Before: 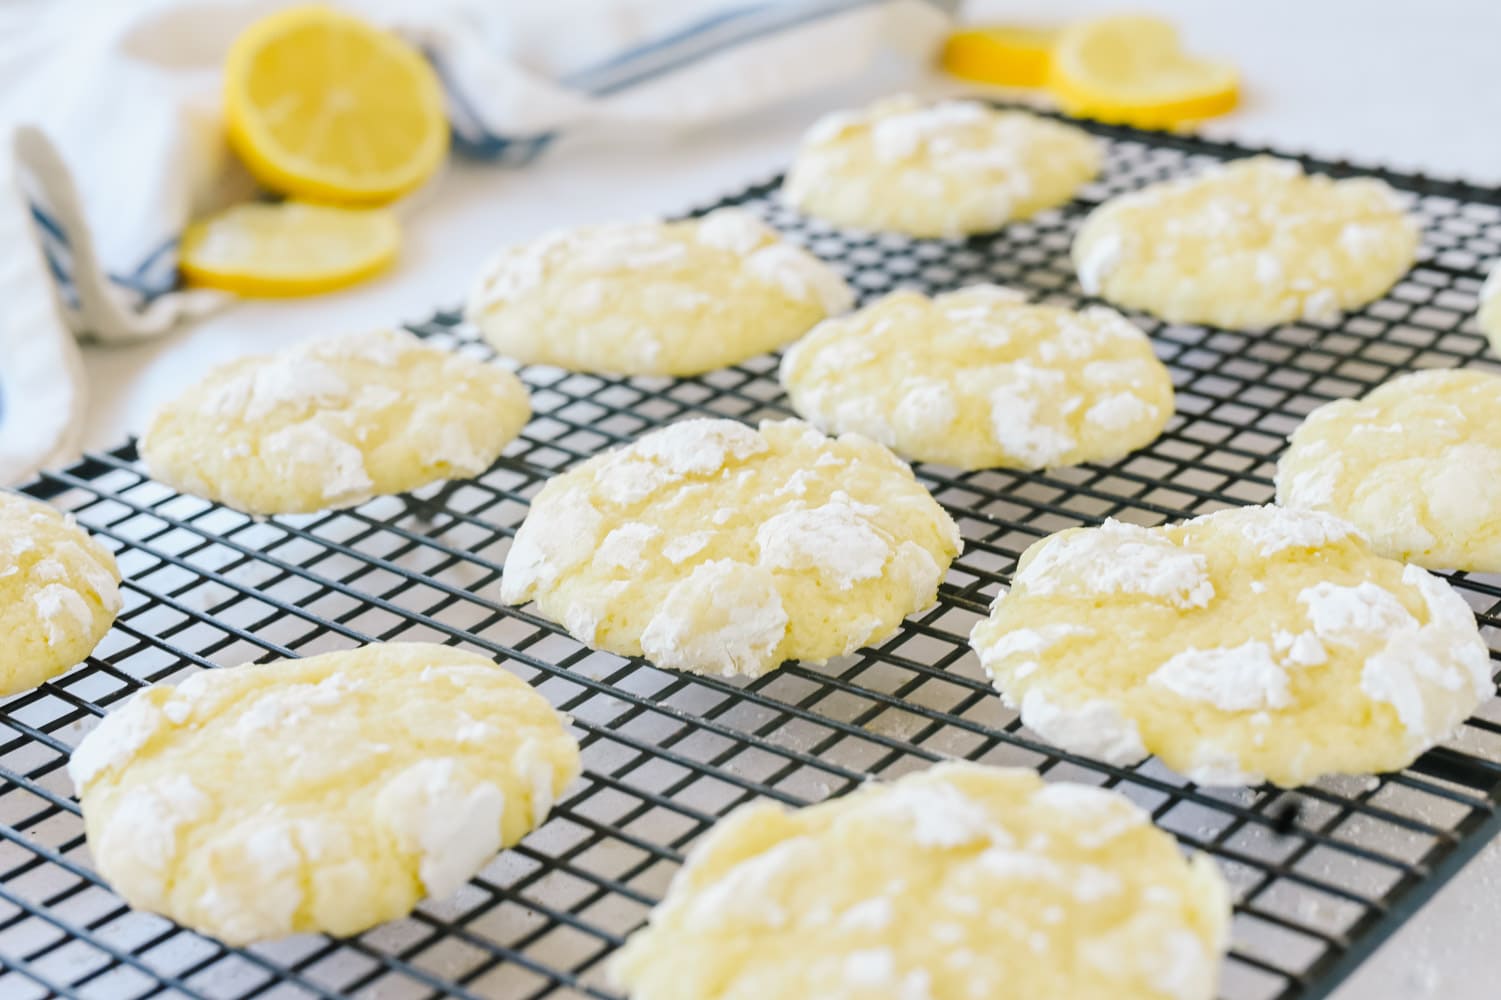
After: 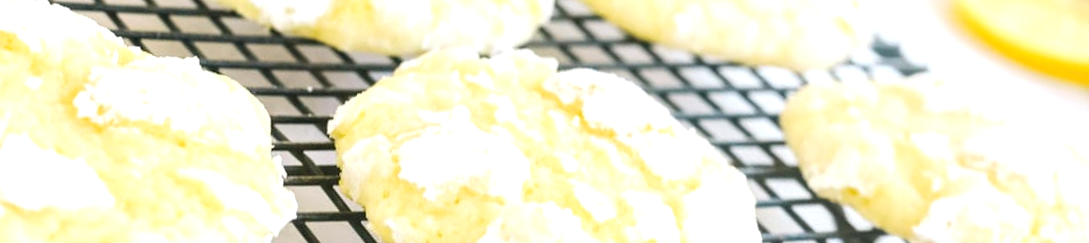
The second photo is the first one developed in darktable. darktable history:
crop and rotate: angle 16.12°, top 30.835%, bottom 35.653%
exposure: exposure 0.6 EV, compensate highlight preservation false
